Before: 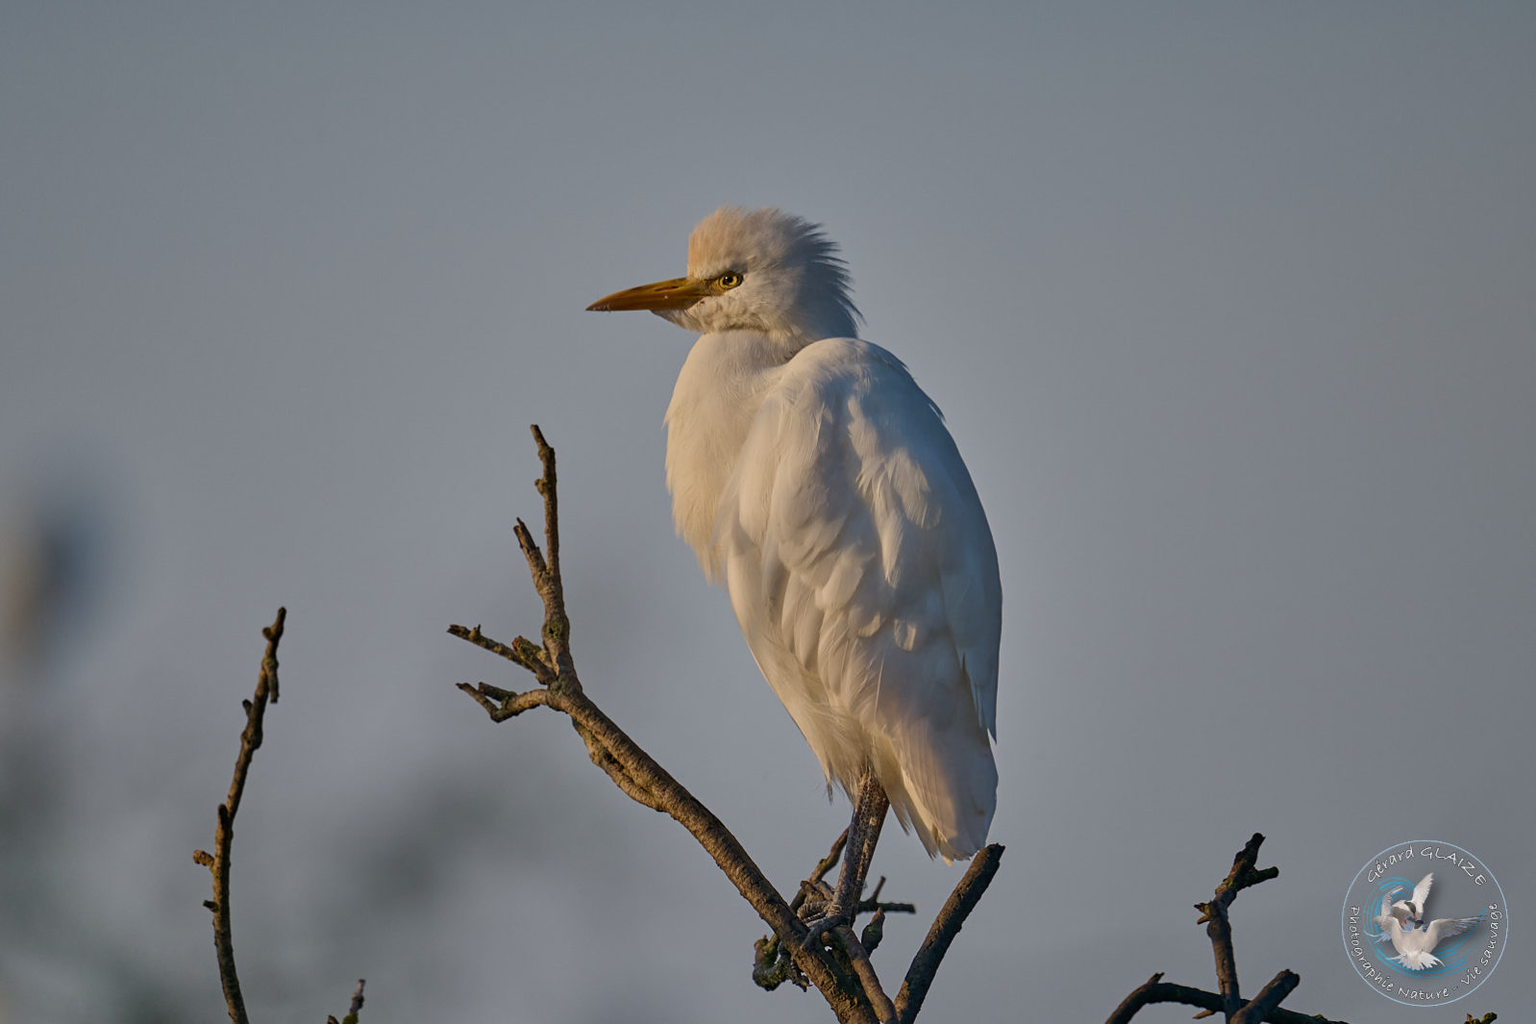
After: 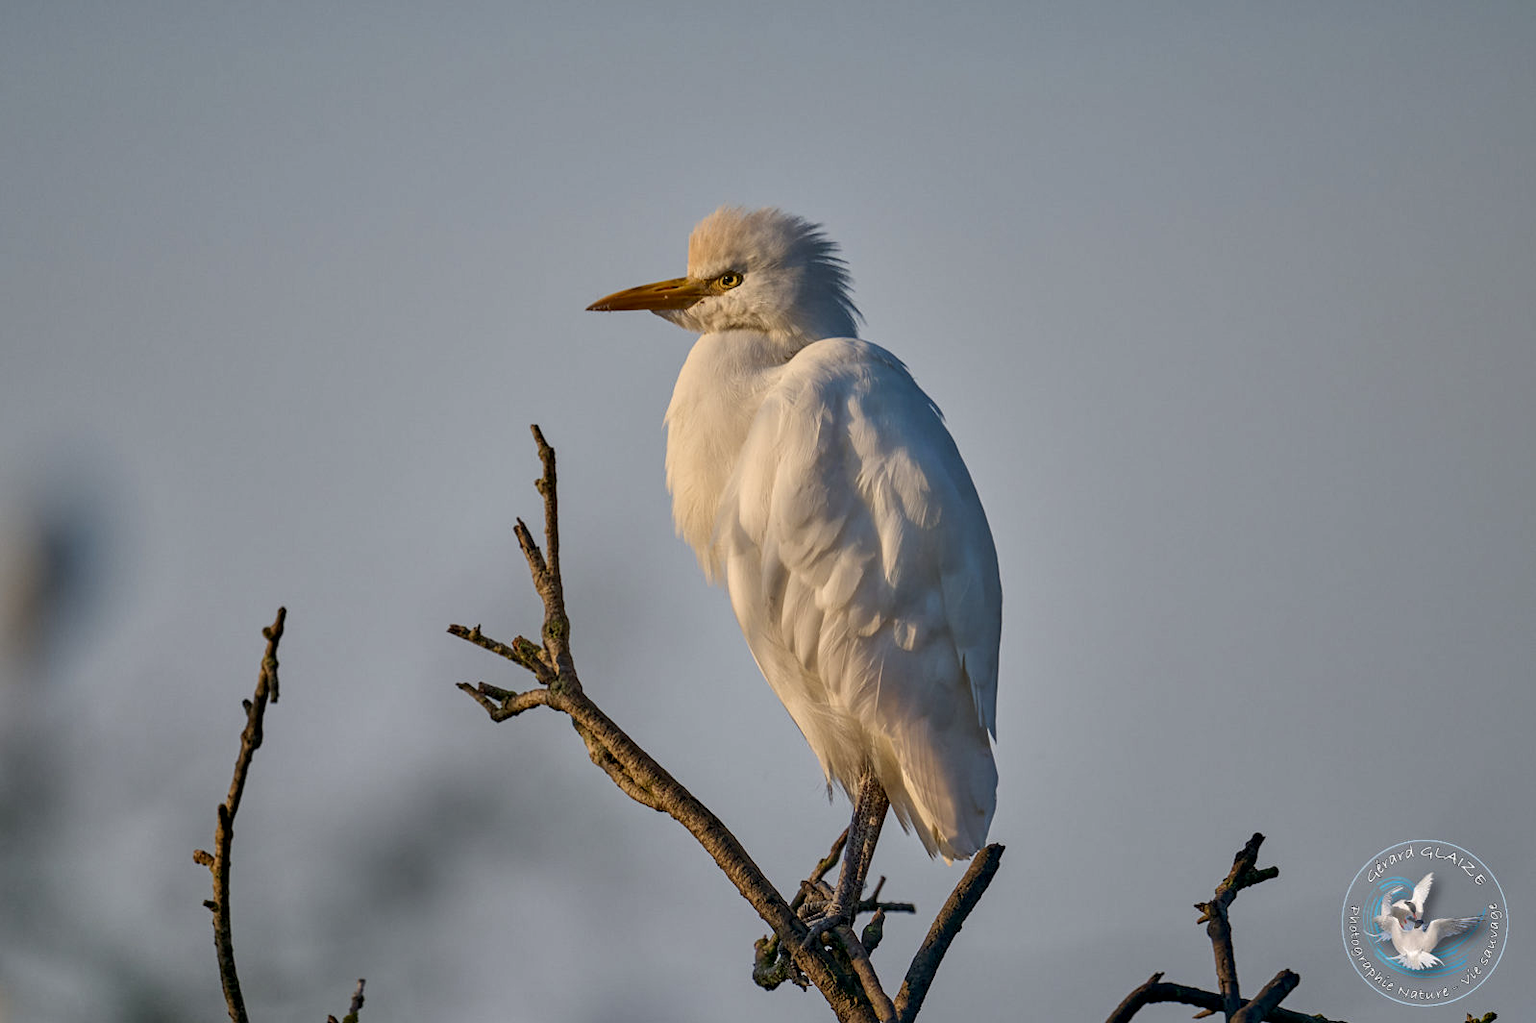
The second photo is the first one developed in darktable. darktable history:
exposure: black level correction 0.001, exposure 0.299 EV, compensate highlight preservation false
local contrast: on, module defaults
